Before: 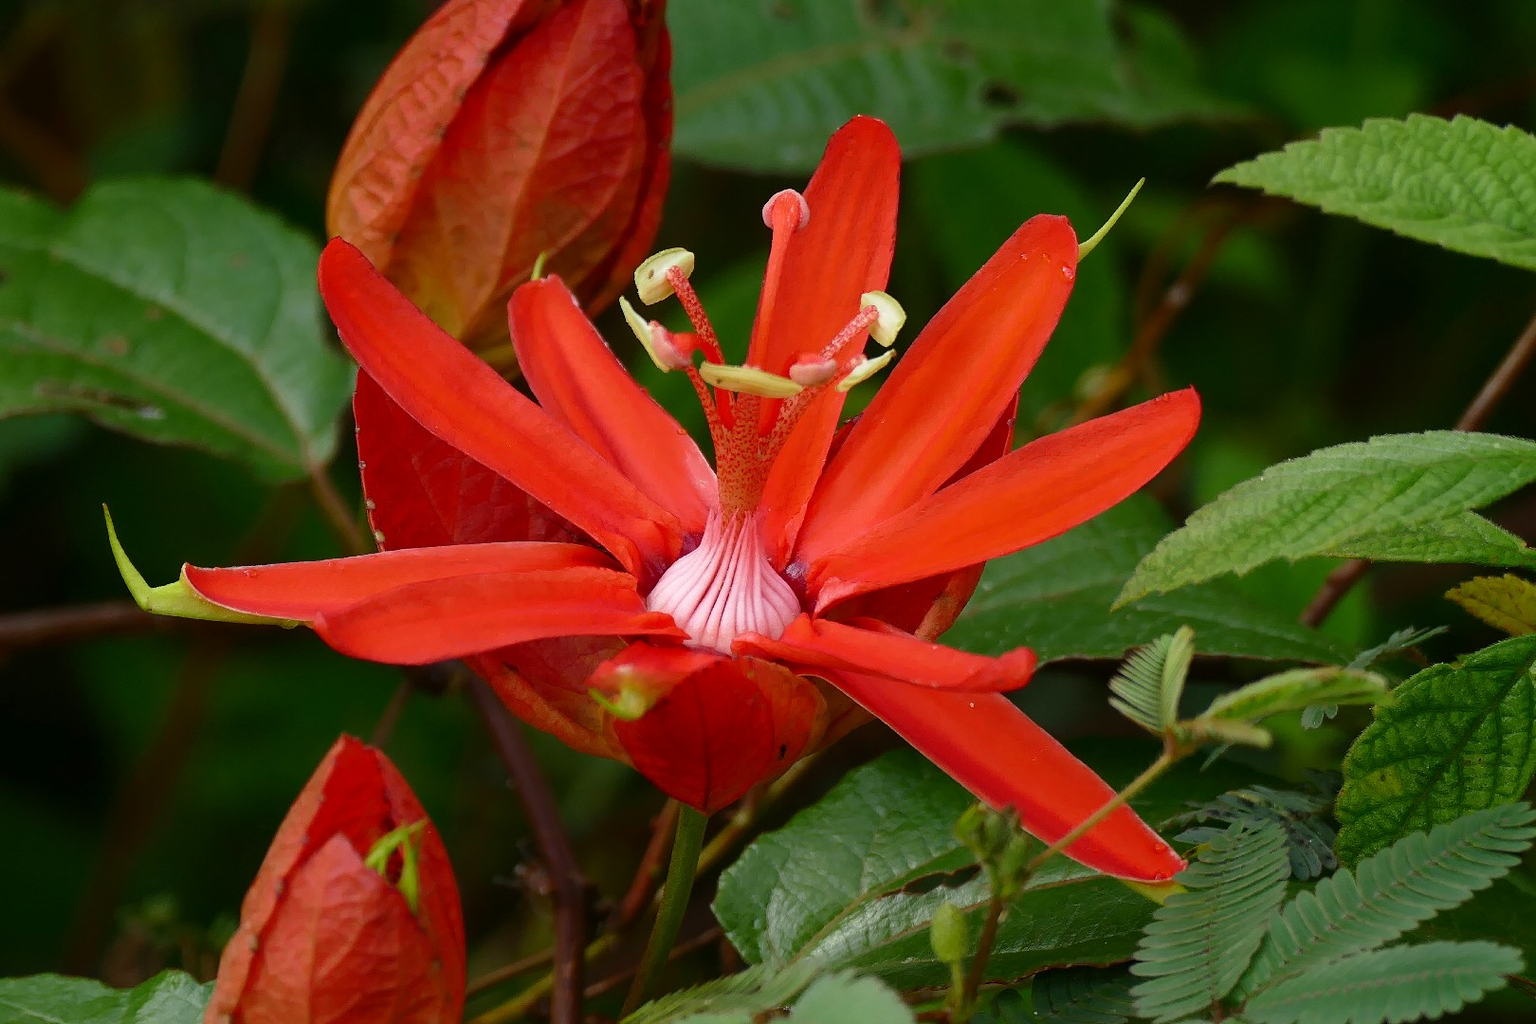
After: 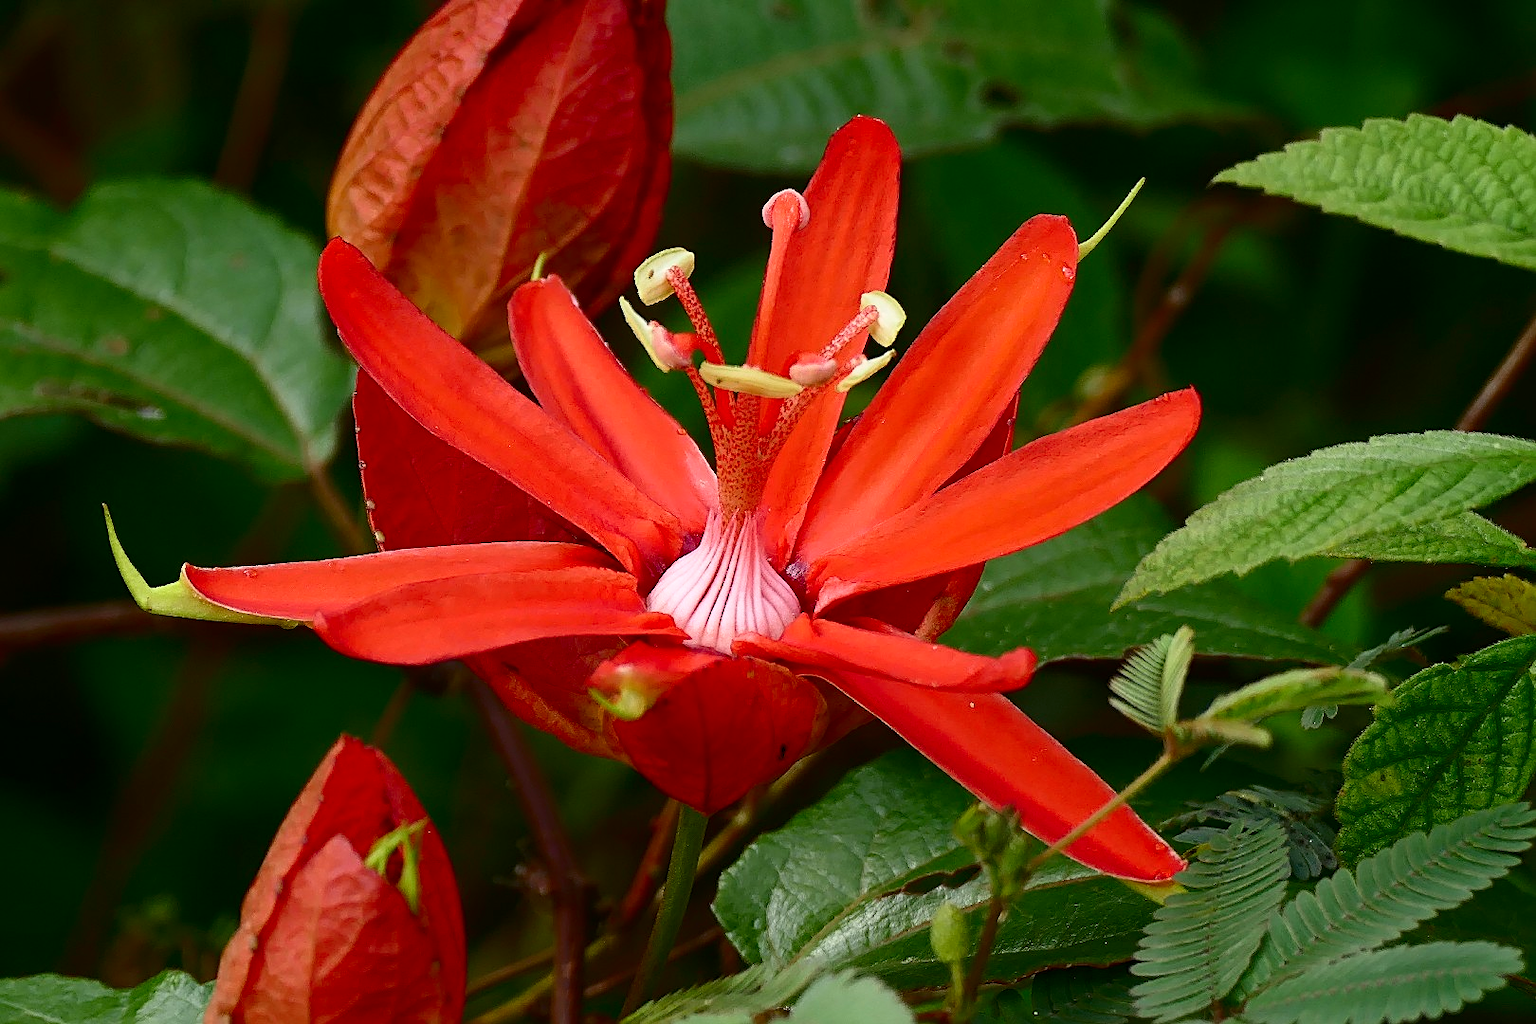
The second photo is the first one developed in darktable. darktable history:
sharpen: on, module defaults
contrast brightness saturation: contrast 0.22
levels: levels [0, 0.478, 1]
